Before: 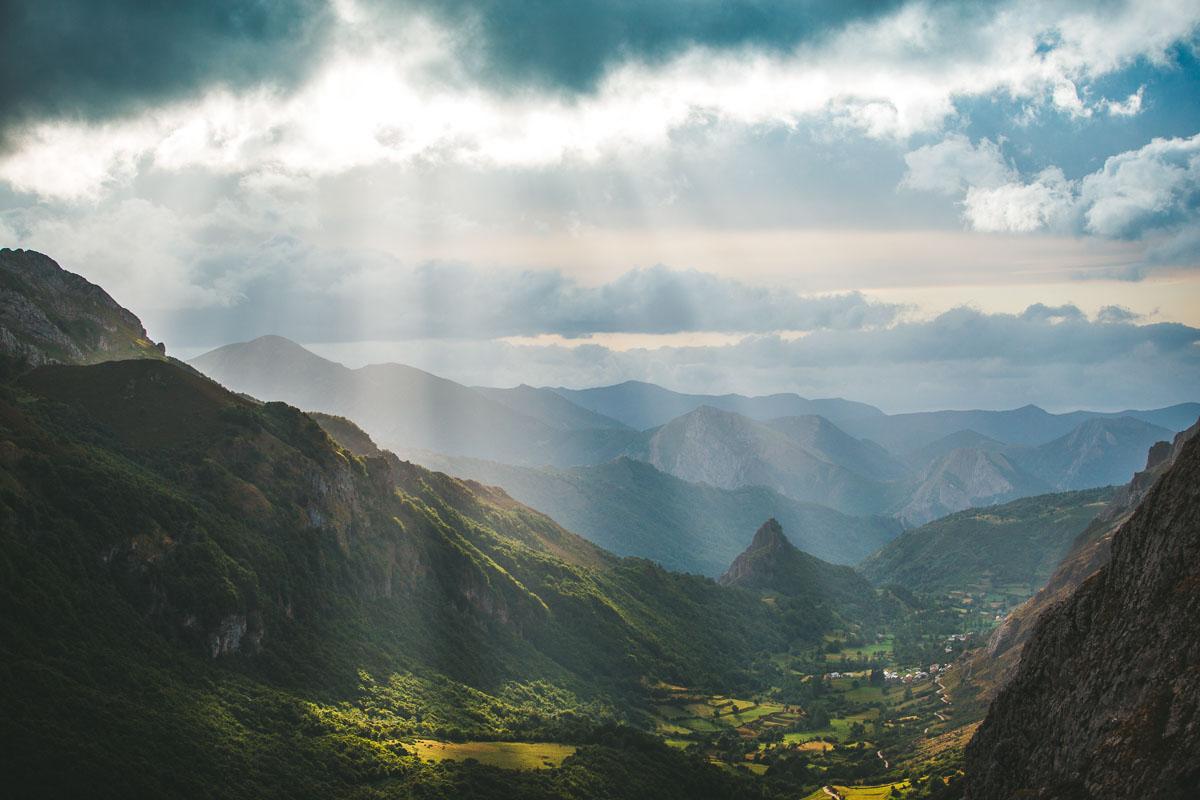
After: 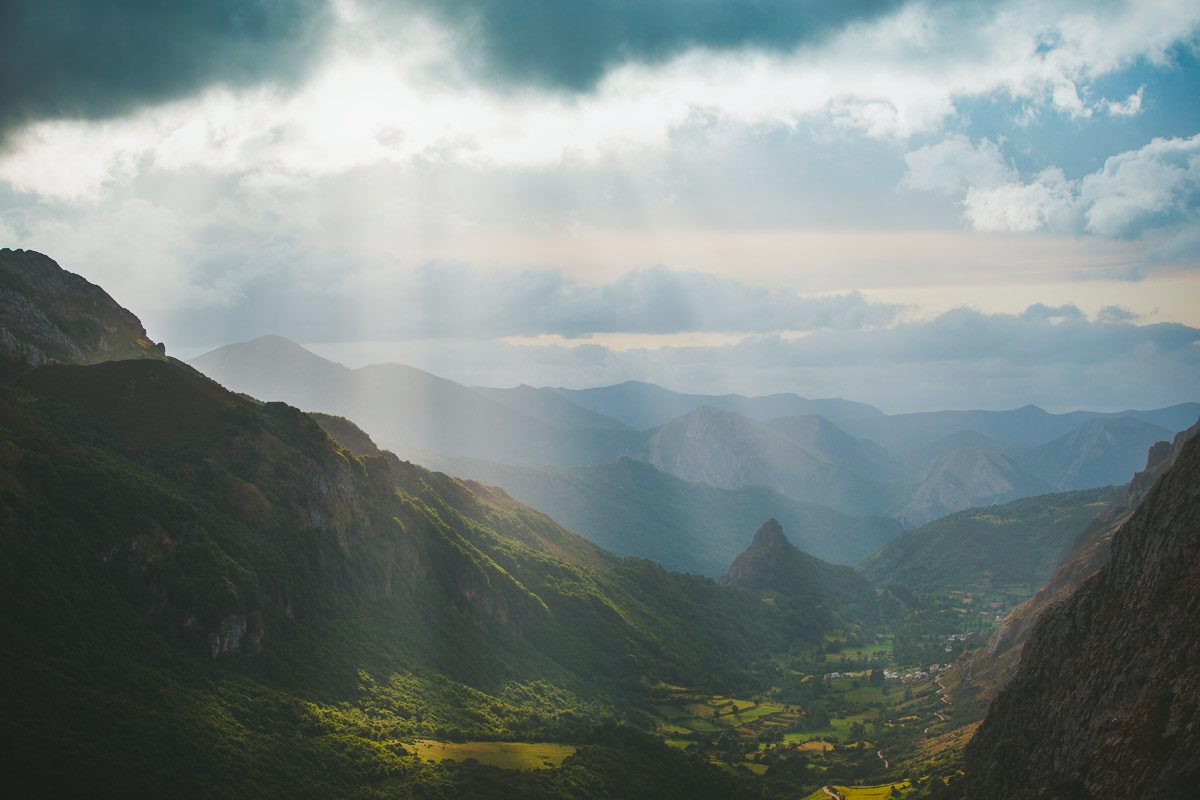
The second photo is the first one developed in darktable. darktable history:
tone equalizer: on, module defaults
contrast equalizer: octaves 7, y [[0.6 ×6], [0.55 ×6], [0 ×6], [0 ×6], [0 ×6]], mix -0.992
